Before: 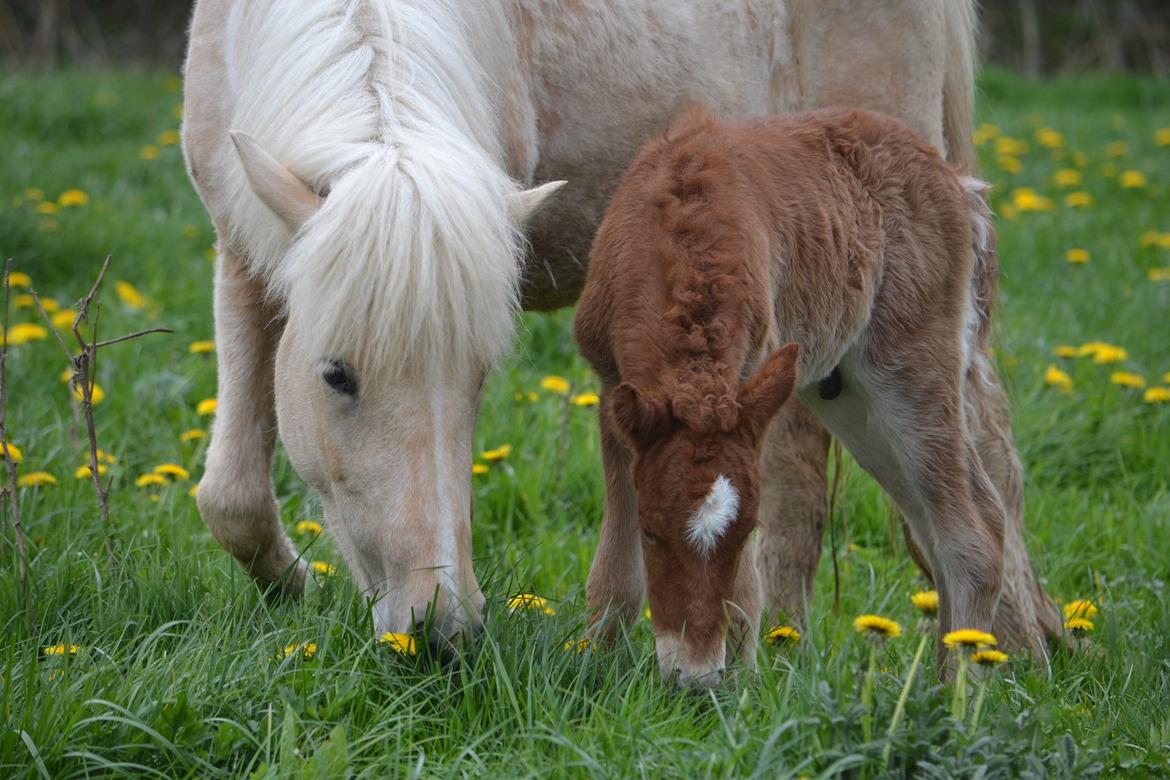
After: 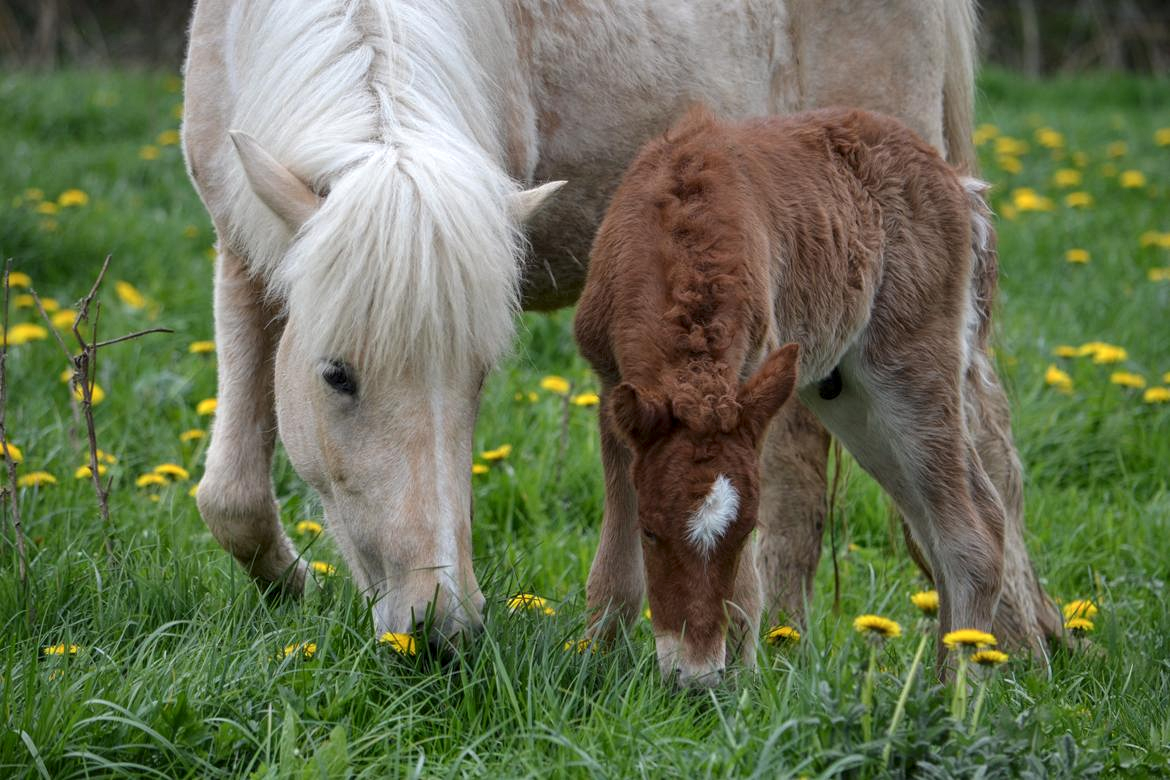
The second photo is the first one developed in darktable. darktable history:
color zones: curves: ch0 [(0, 0.5) (0.143, 0.5) (0.286, 0.5) (0.429, 0.5) (0.571, 0.5) (0.714, 0.476) (0.857, 0.5) (1, 0.5)]; ch2 [(0, 0.5) (0.143, 0.5) (0.286, 0.5) (0.429, 0.5) (0.571, 0.5) (0.714, 0.487) (0.857, 0.5) (1, 0.5)]
color correction: highlights b* 0.05
local contrast: detail 130%
